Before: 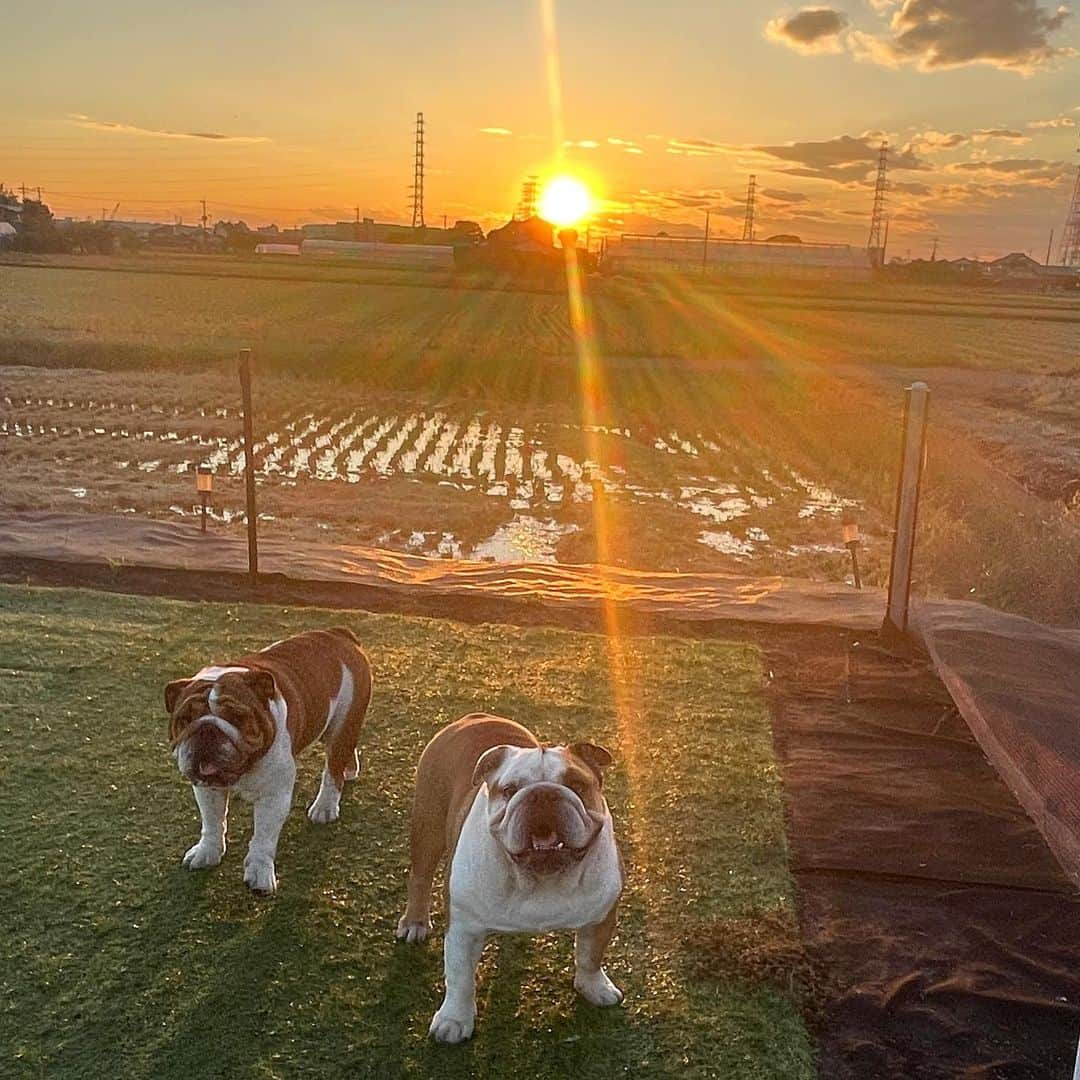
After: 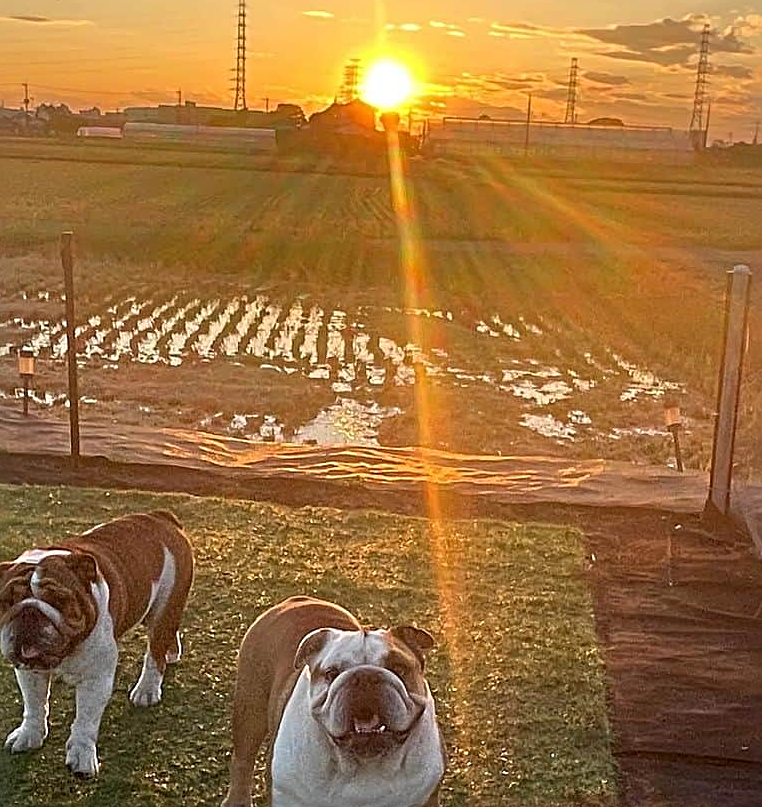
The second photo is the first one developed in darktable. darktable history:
crop and rotate: left 16.56%, top 10.861%, right 12.837%, bottom 14.382%
sharpen: radius 3.978
